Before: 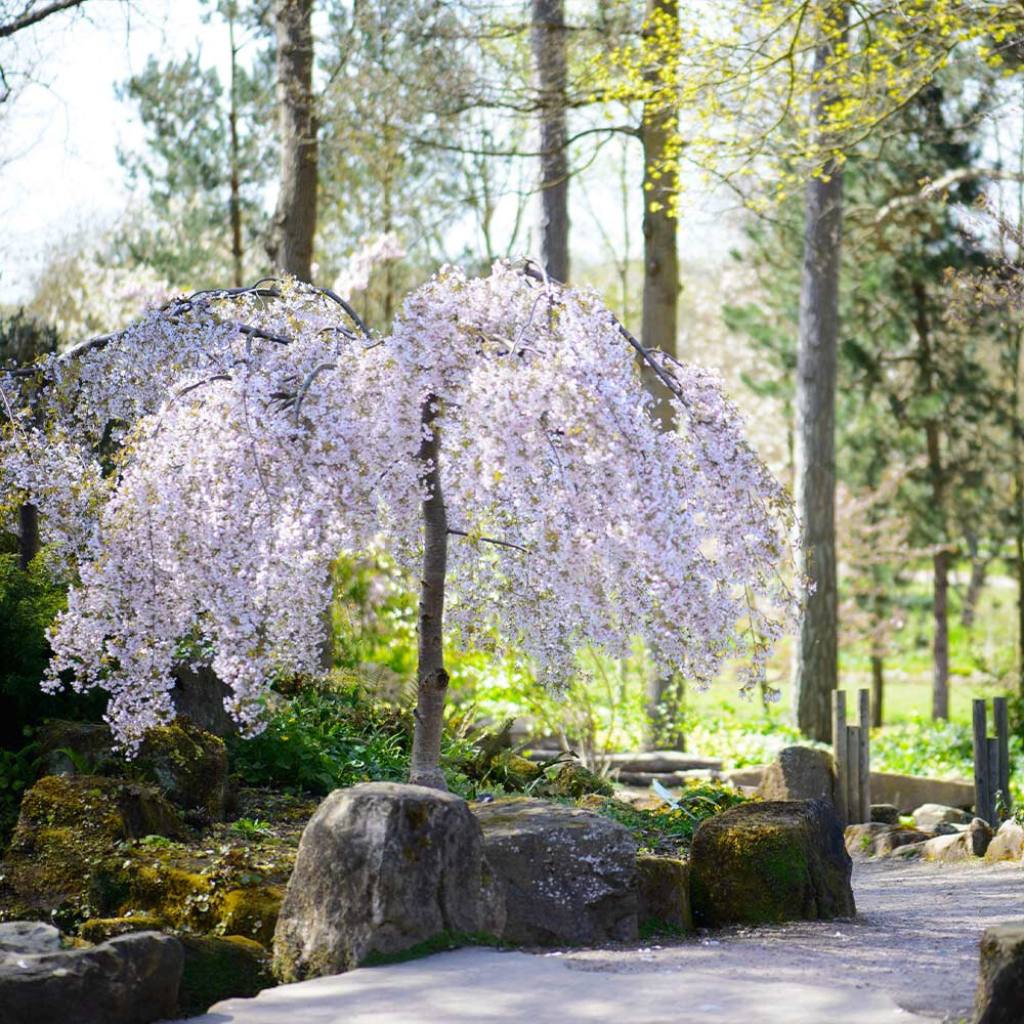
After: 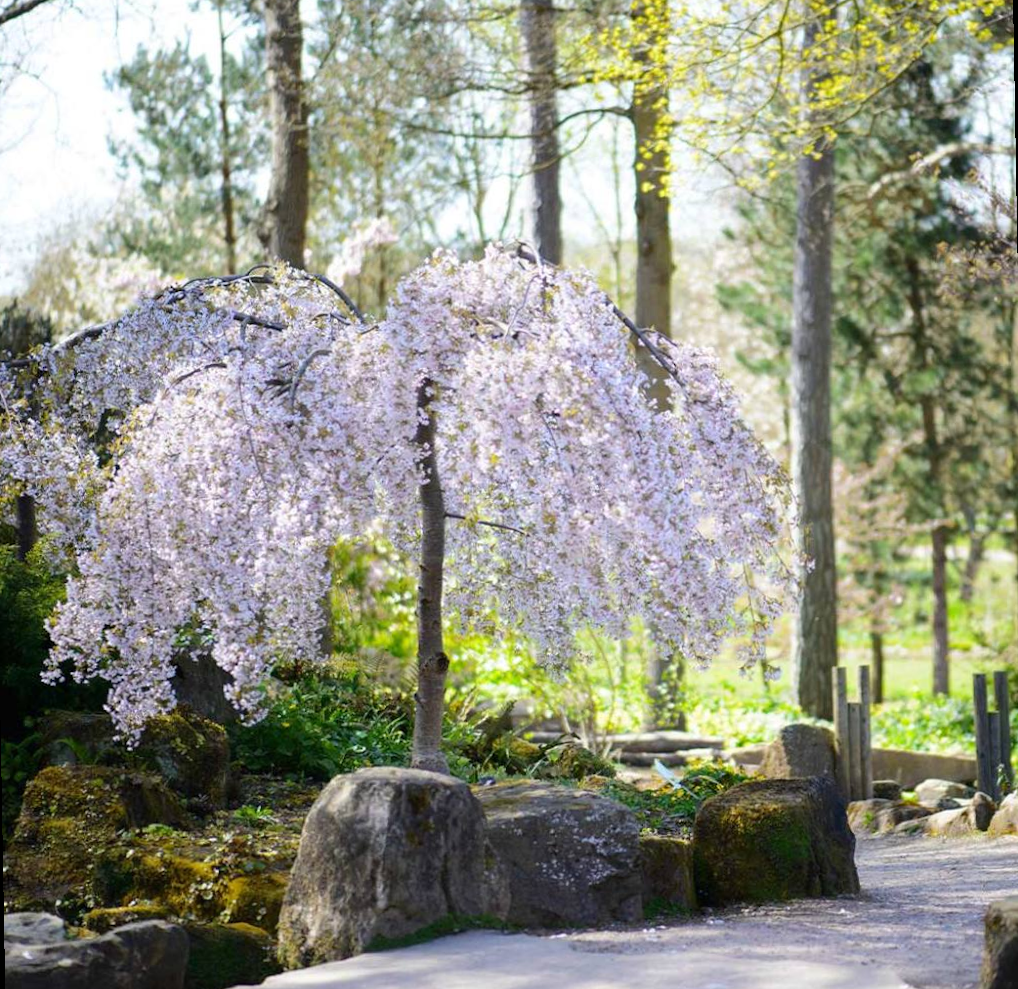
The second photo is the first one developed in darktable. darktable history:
rotate and perspective: rotation -1°, crop left 0.011, crop right 0.989, crop top 0.025, crop bottom 0.975
